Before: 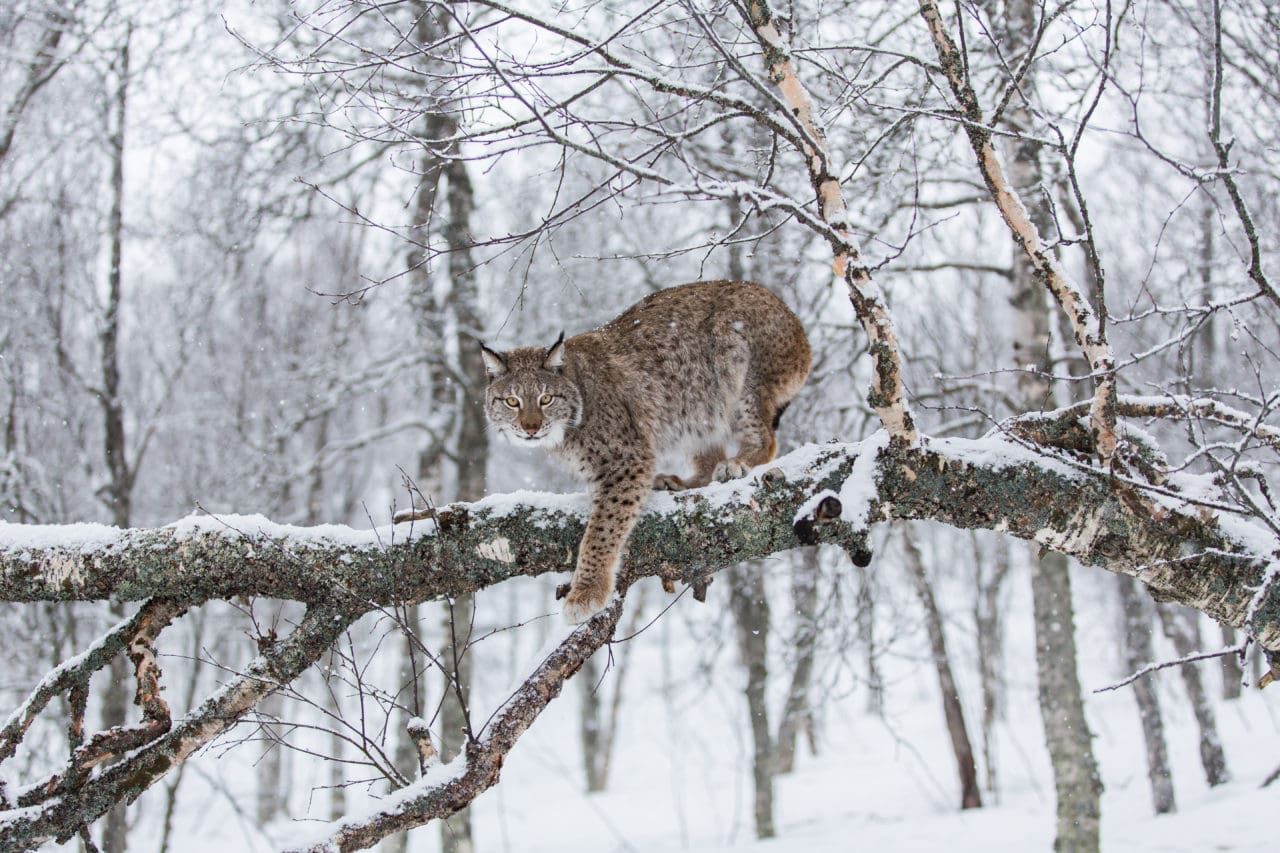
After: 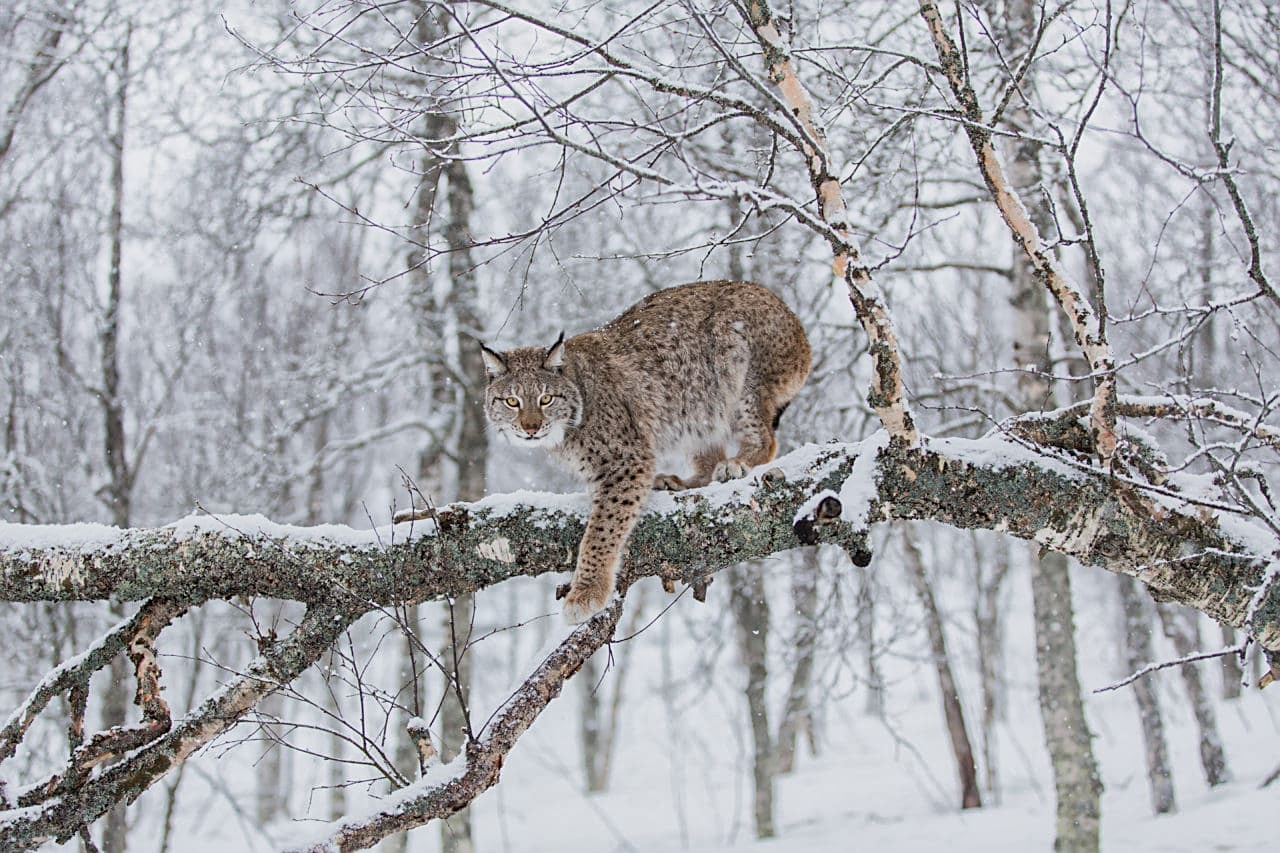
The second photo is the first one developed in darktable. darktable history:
sharpen: on, module defaults
tone equalizer: on, module defaults
global tonemap: drago (1, 100), detail 1
